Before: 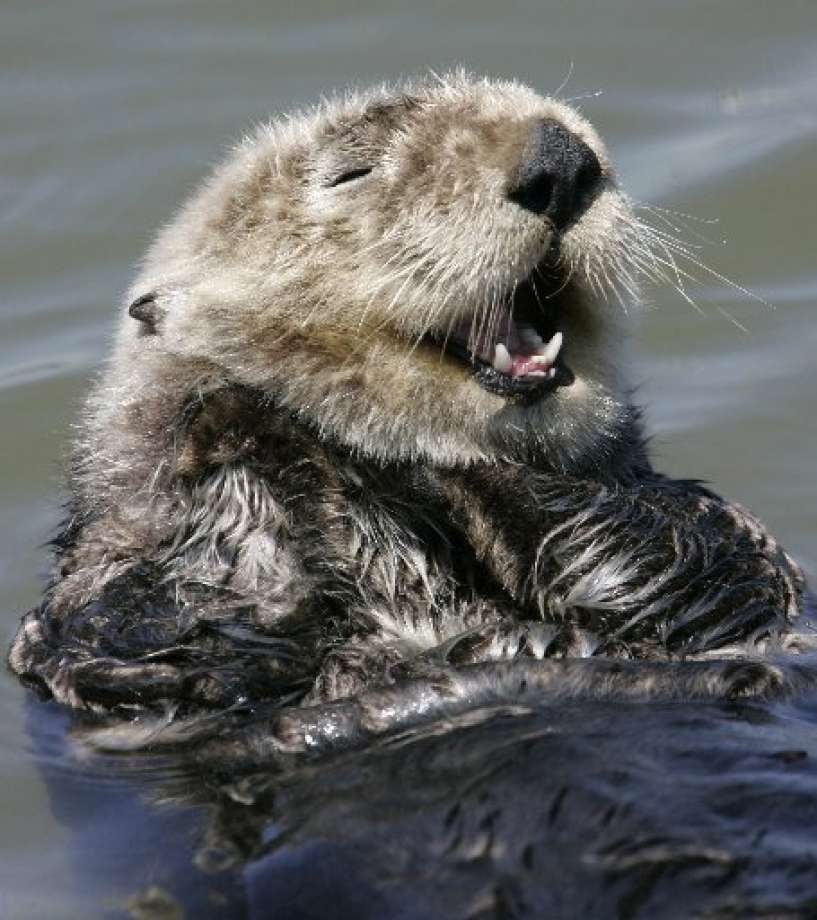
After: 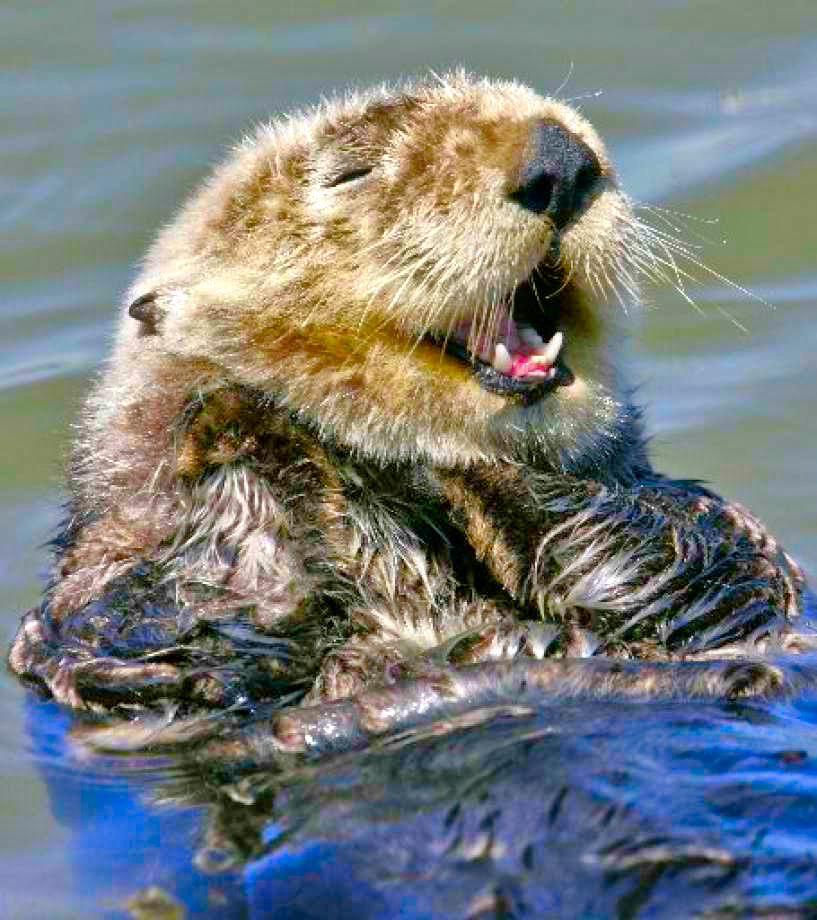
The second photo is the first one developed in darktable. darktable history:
shadows and highlights: shadows 13.37, white point adjustment 1.32, soften with gaussian
color balance rgb: white fulcrum 0.098 EV, linear chroma grading › global chroma 8.741%, perceptual saturation grading › global saturation 20%, perceptual saturation grading › highlights -25.645%, perceptual saturation grading › shadows 25.841%, global vibrance 25.34%
color correction: highlights b* -0.034, saturation 1.84
tone equalizer: -7 EV 0.162 EV, -6 EV 0.56 EV, -5 EV 1.17 EV, -4 EV 1.31 EV, -3 EV 1.16 EV, -2 EV 0.6 EV, -1 EV 0.156 EV
exposure: exposure 0.202 EV, compensate highlight preservation false
local contrast: mode bilateral grid, contrast 20, coarseness 49, detail 119%, midtone range 0.2
levels: mode automatic
